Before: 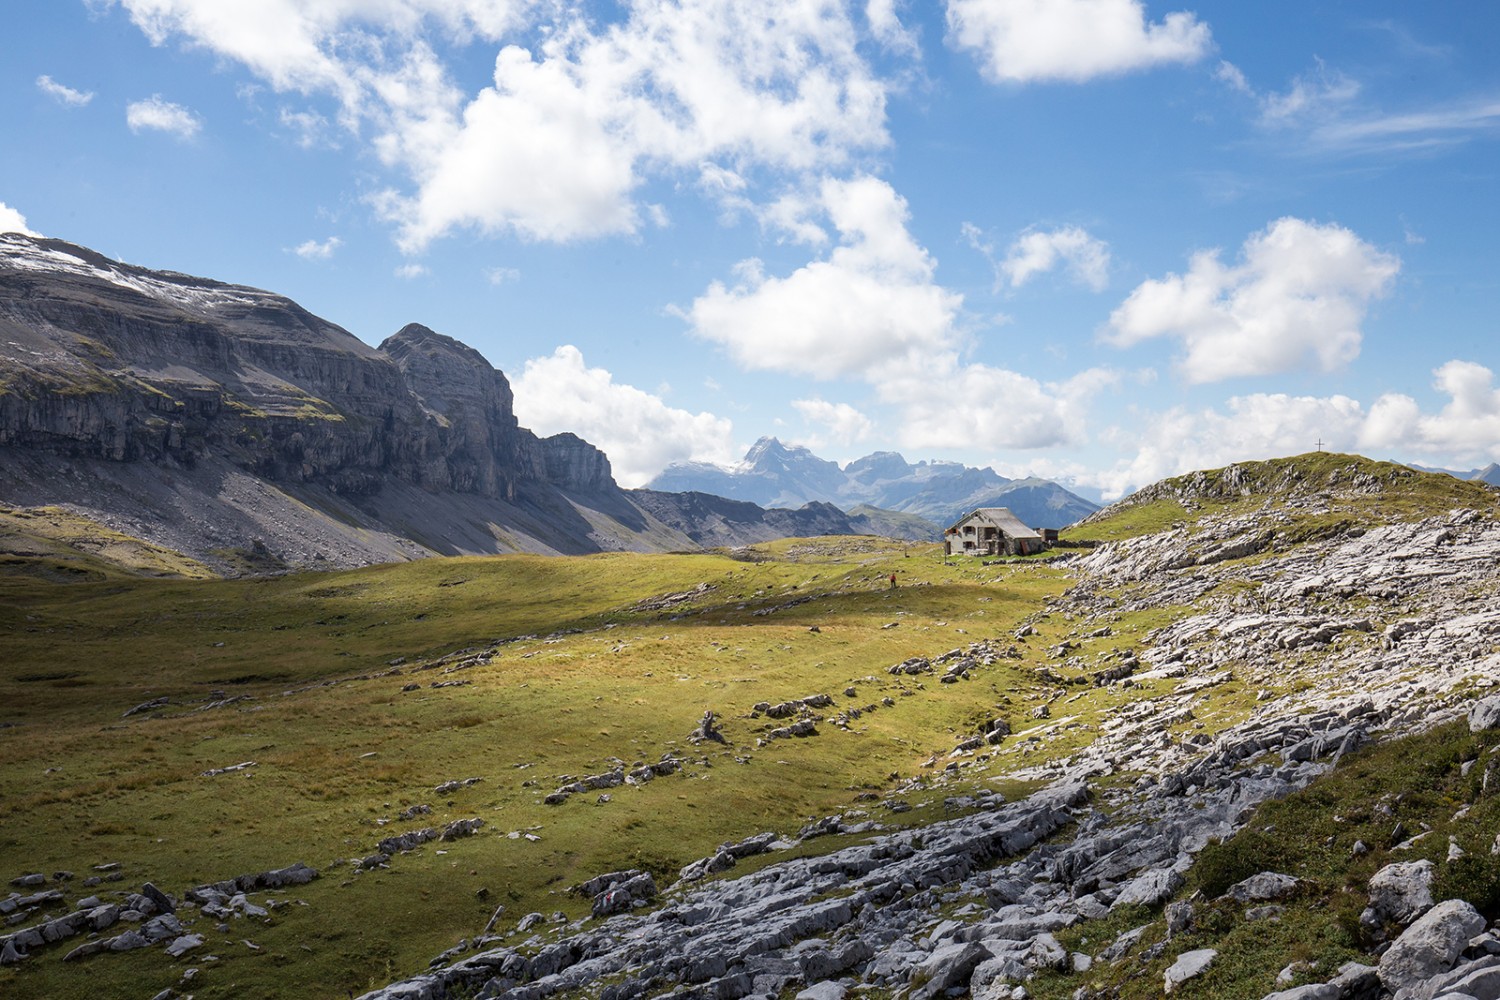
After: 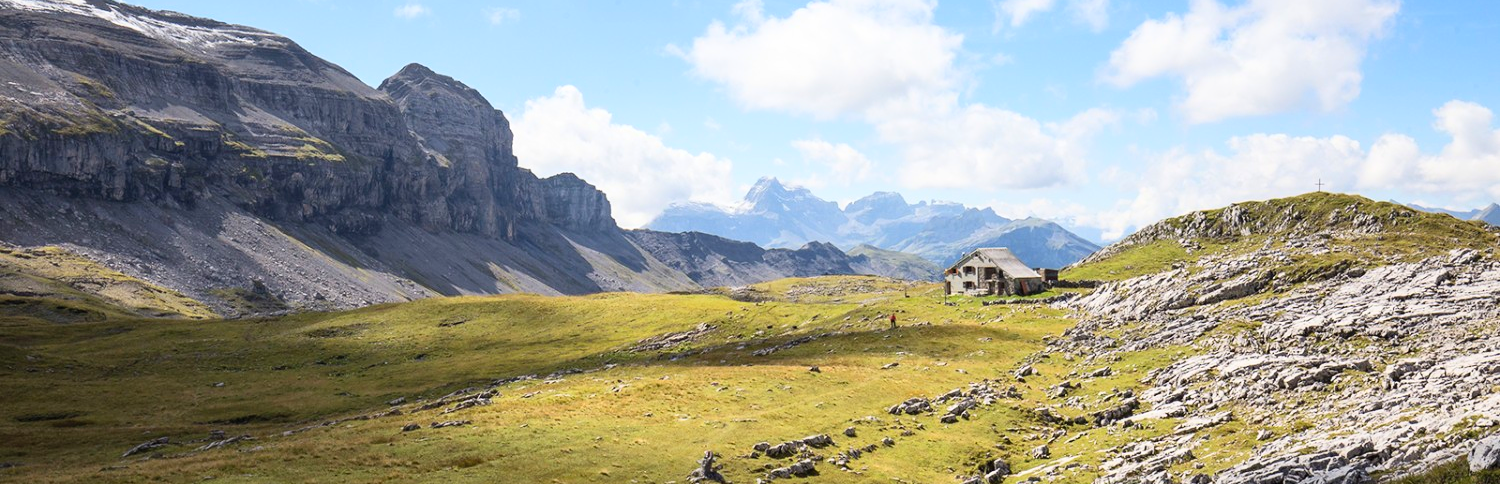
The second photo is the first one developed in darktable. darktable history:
crop and rotate: top 26.056%, bottom 25.543%
contrast brightness saturation: contrast 0.2, brightness 0.16, saturation 0.22
